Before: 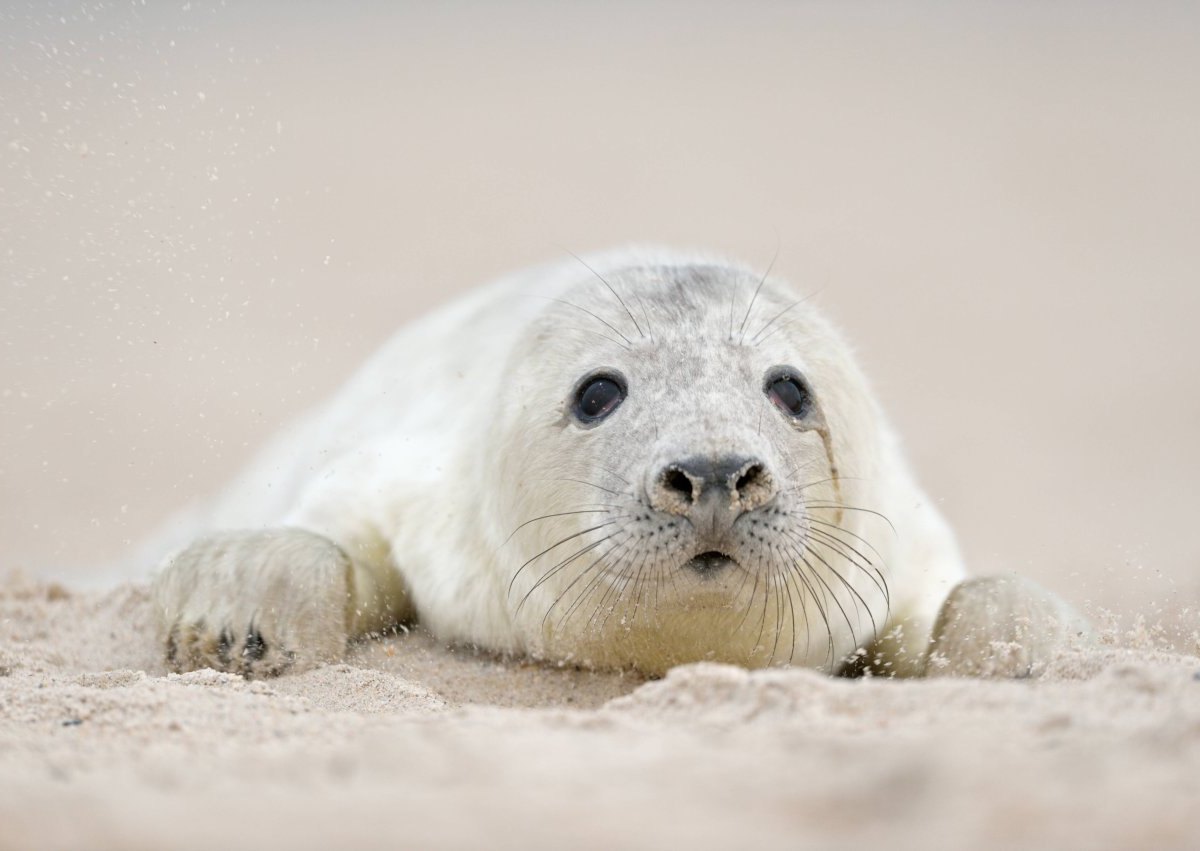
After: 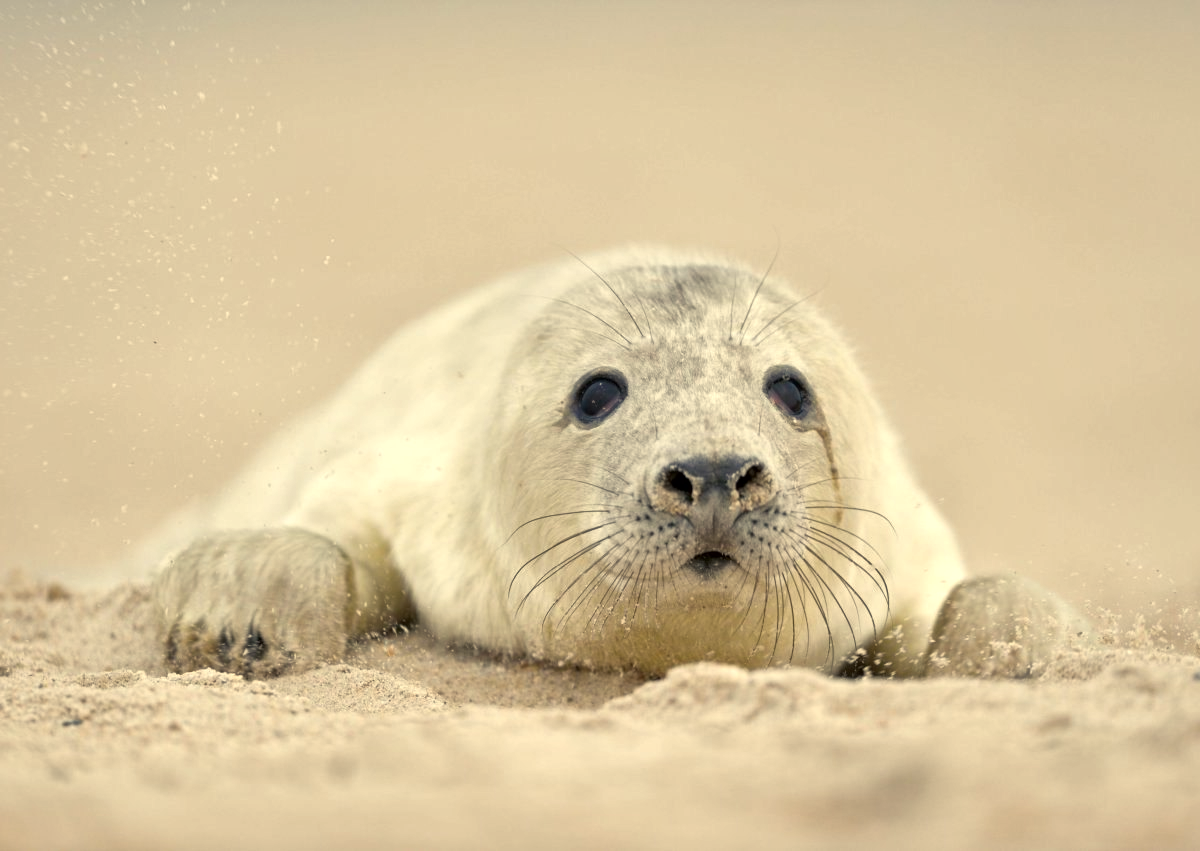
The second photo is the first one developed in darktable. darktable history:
color balance rgb: shadows lift › chroma 1.381%, shadows lift › hue 260.32°, highlights gain › chroma 8.032%, highlights gain › hue 81.46°, perceptual saturation grading › global saturation 0.551%
local contrast: mode bilateral grid, contrast 20, coarseness 51, detail 150%, midtone range 0.2
